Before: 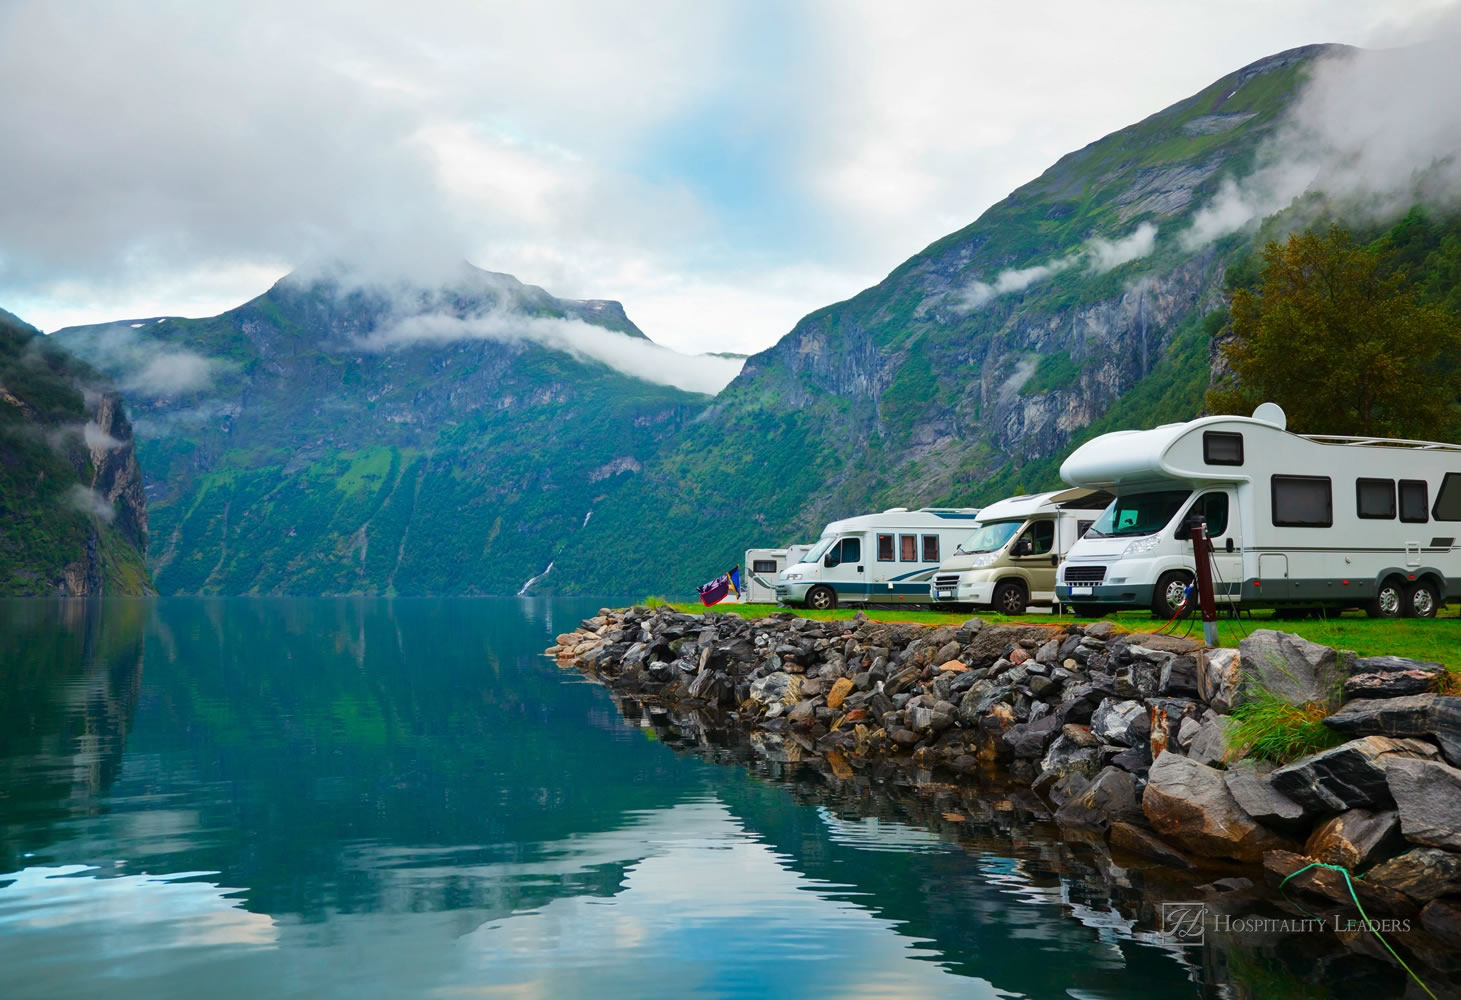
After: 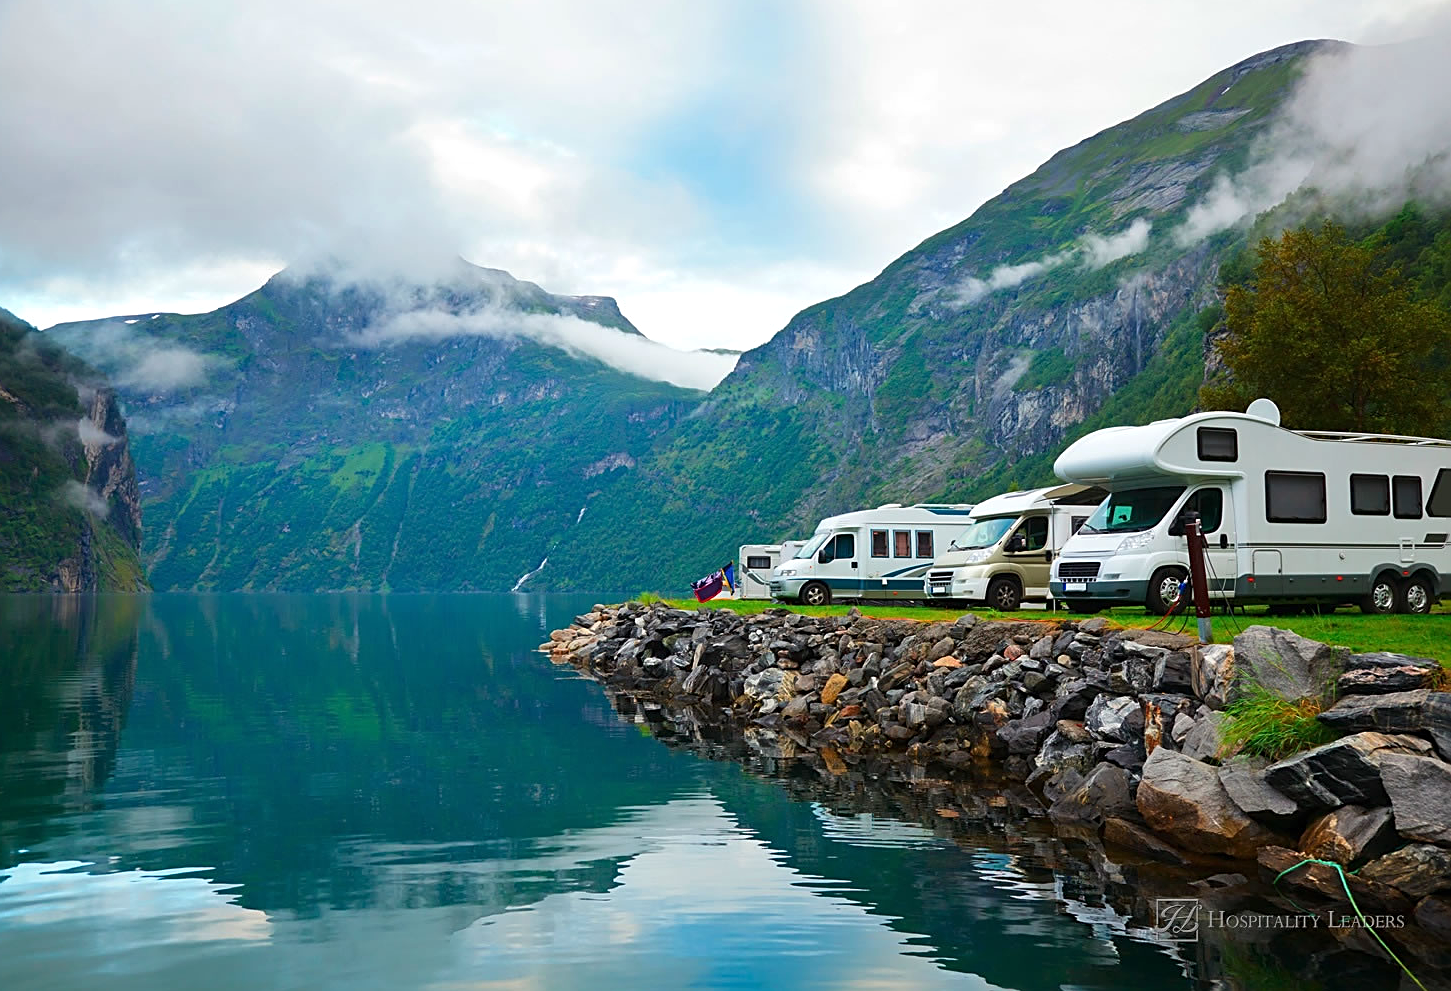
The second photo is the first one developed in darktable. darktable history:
sharpen: amount 0.575
crop: left 0.434%, top 0.485%, right 0.244%, bottom 0.386%
exposure: exposure 0.127 EV, compensate highlight preservation false
